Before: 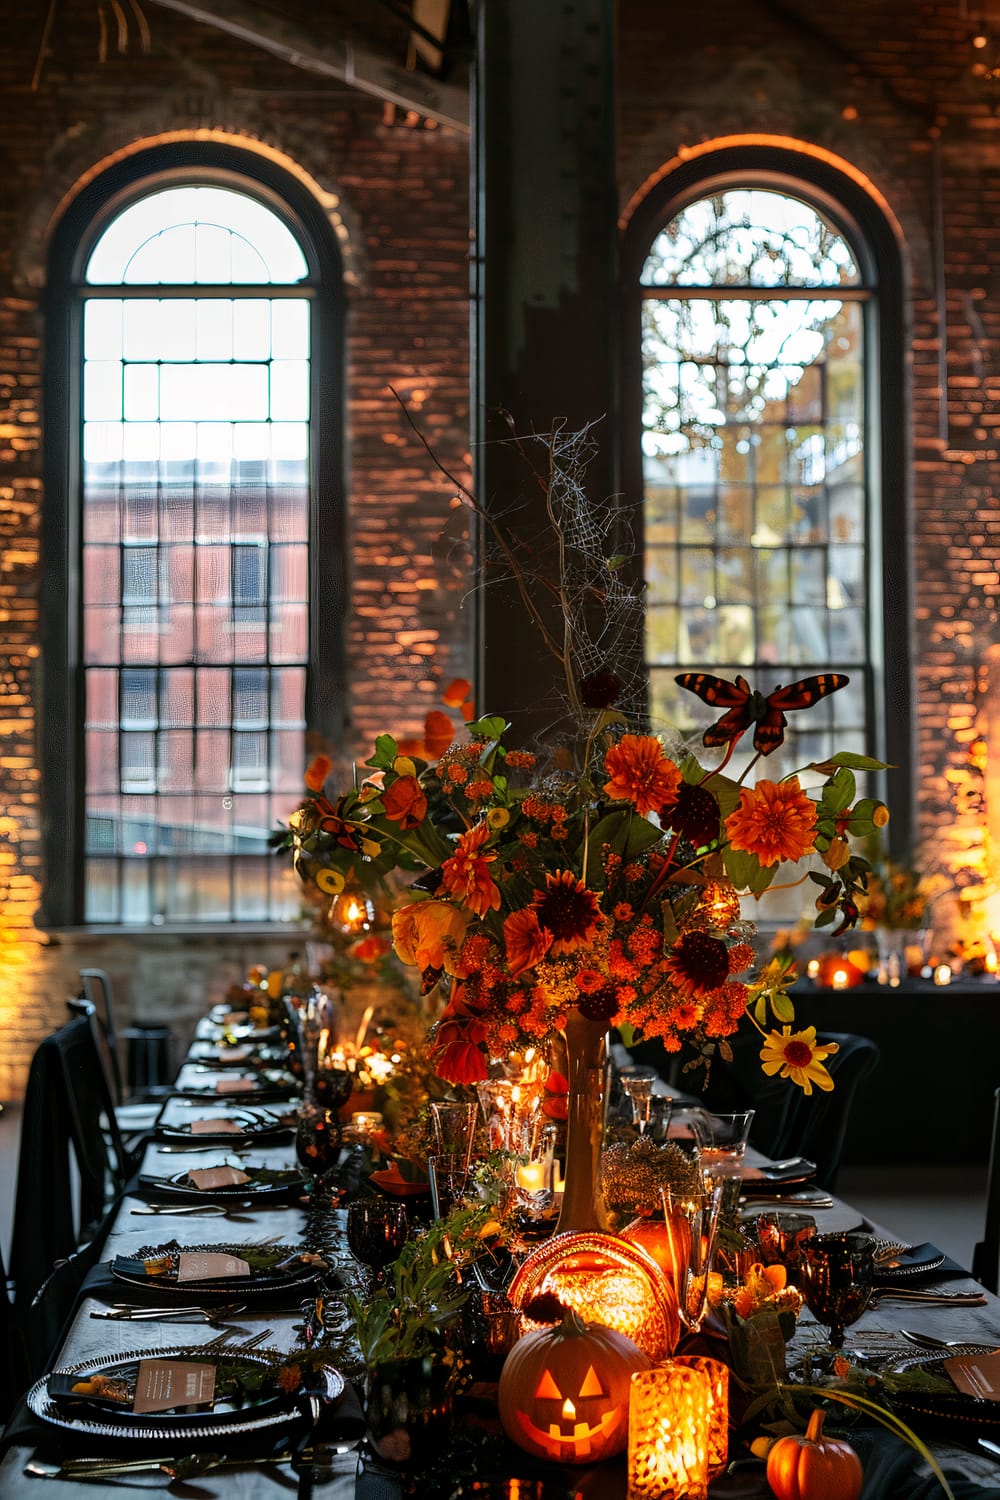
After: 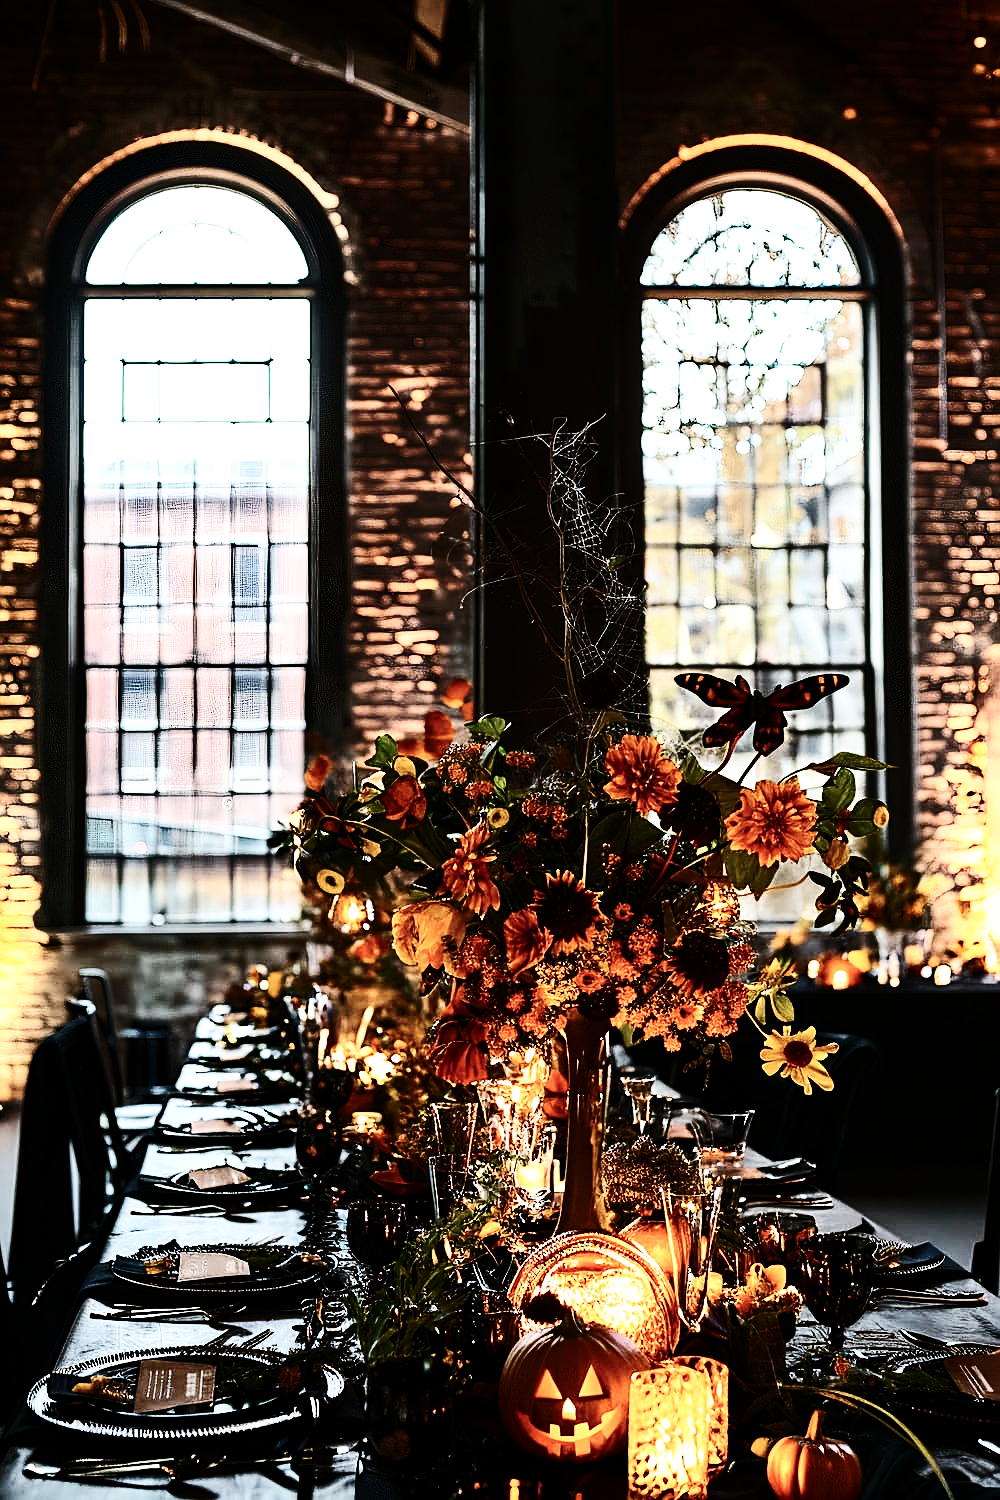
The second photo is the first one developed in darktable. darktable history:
tone equalizer: -8 EV -0.744 EV, -7 EV -0.668 EV, -6 EV -0.57 EV, -5 EV -0.414 EV, -3 EV 0.391 EV, -2 EV 0.6 EV, -1 EV 0.68 EV, +0 EV 0.764 EV, edges refinement/feathering 500, mask exposure compensation -1.57 EV, preserve details no
contrast brightness saturation: contrast 0.249, saturation -0.317
base curve: curves: ch0 [(0, 0) (0.036, 0.025) (0.121, 0.166) (0.206, 0.329) (0.605, 0.79) (1, 1)], preserve colors none
sharpen: on, module defaults
